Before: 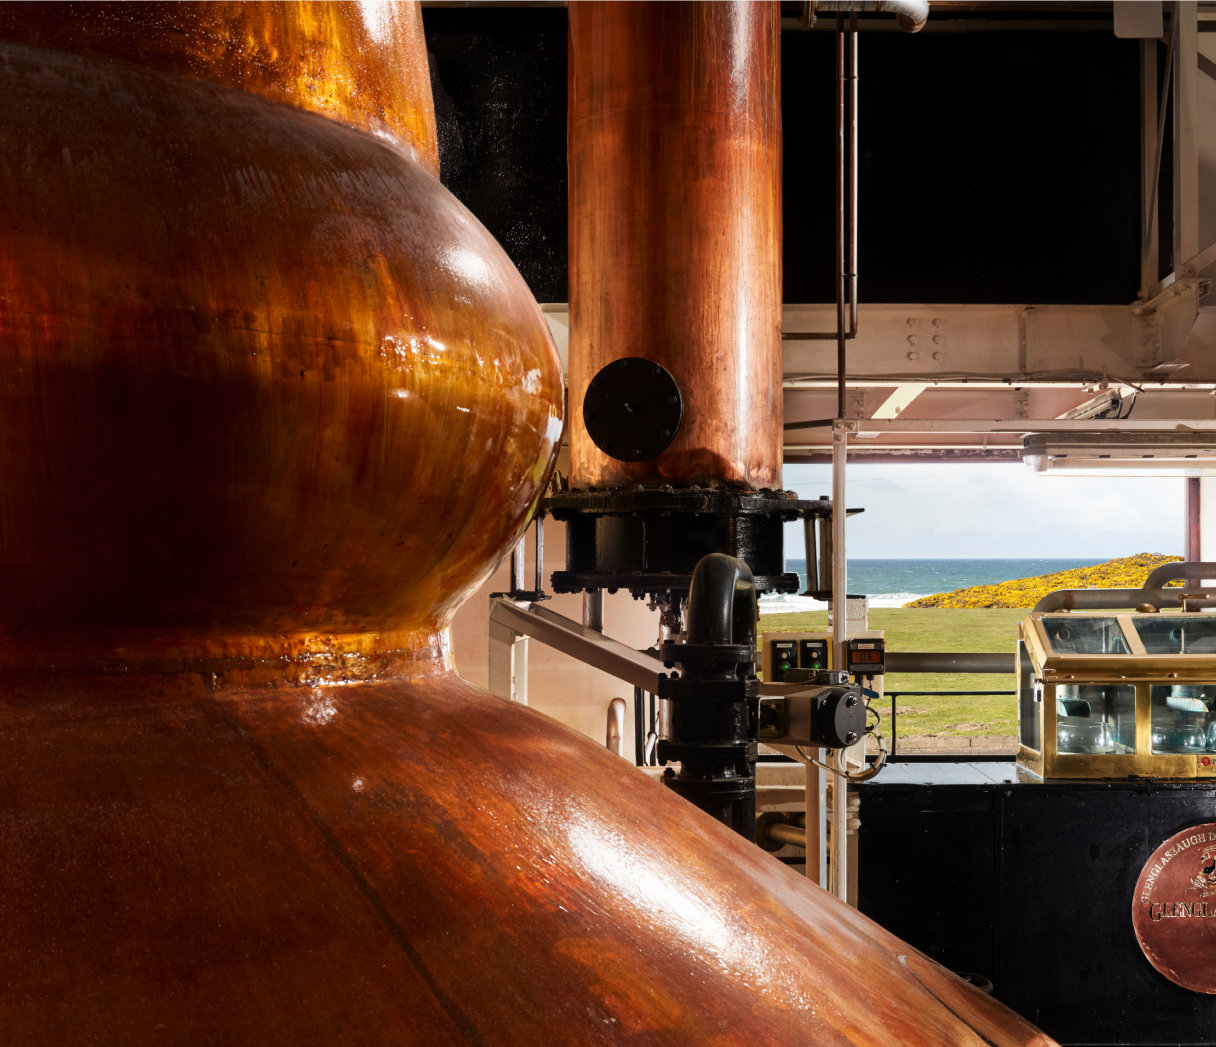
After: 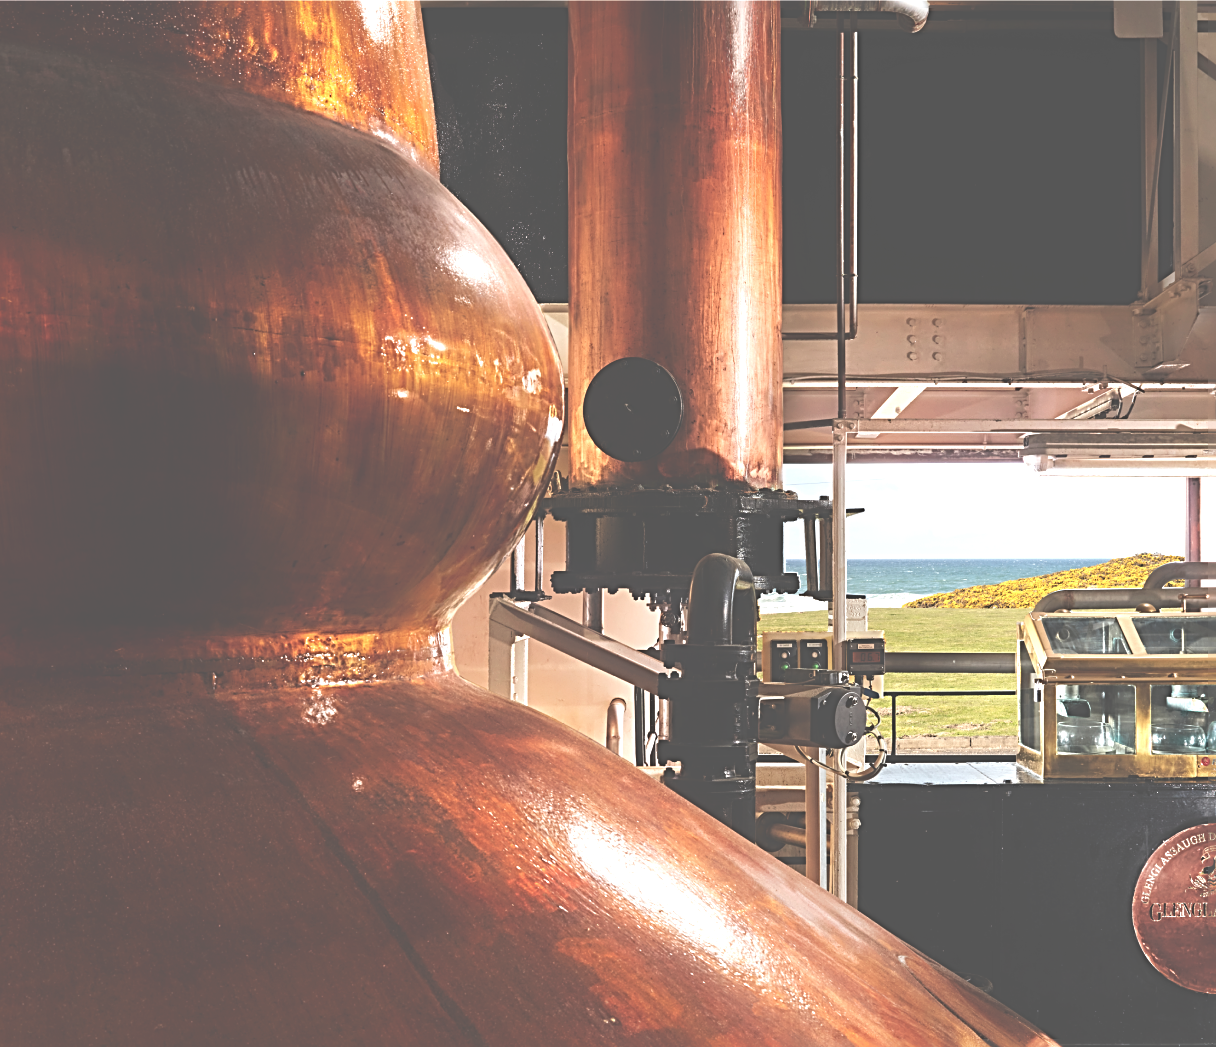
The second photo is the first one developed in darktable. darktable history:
exposure: black level correction -0.071, exposure 0.5 EV, compensate highlight preservation false
tone equalizer: on, module defaults
sharpen: radius 2.998, amount 0.764
